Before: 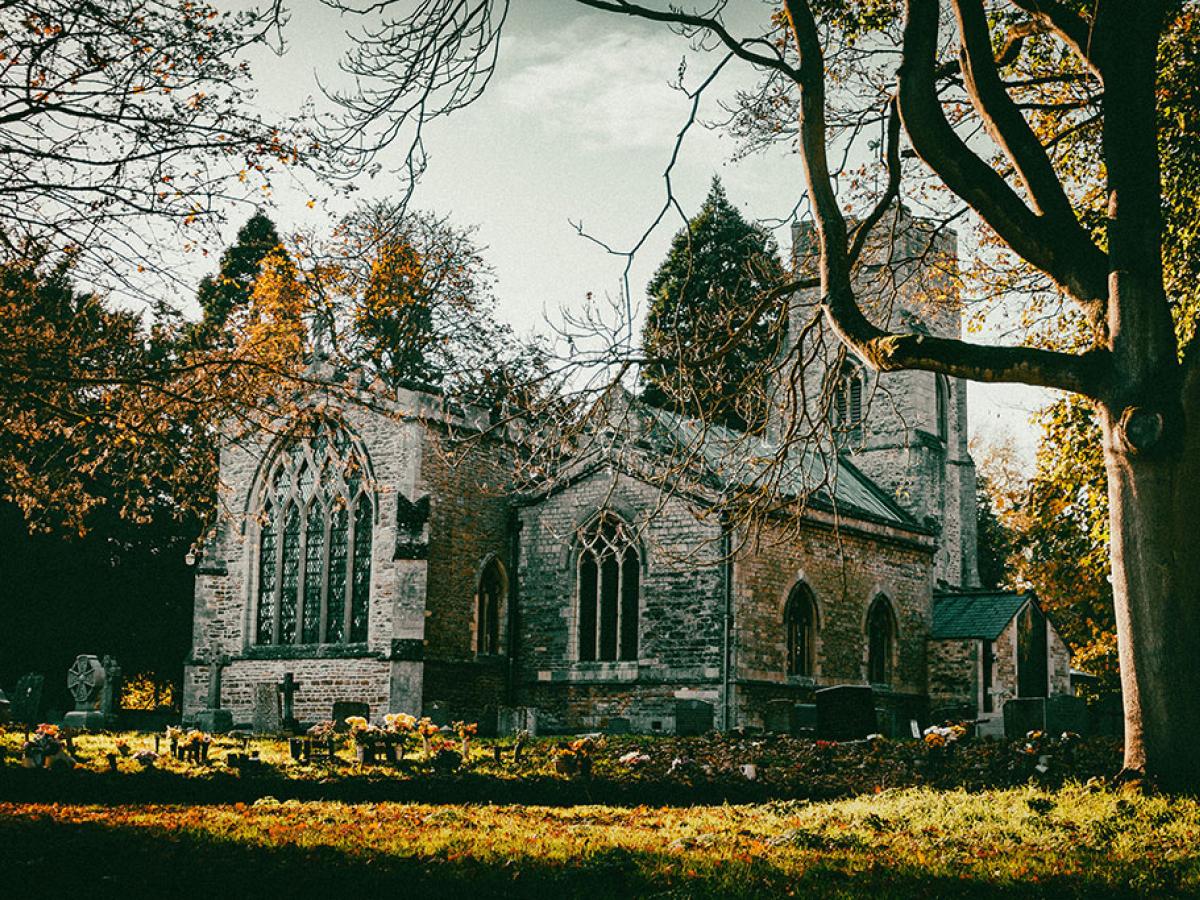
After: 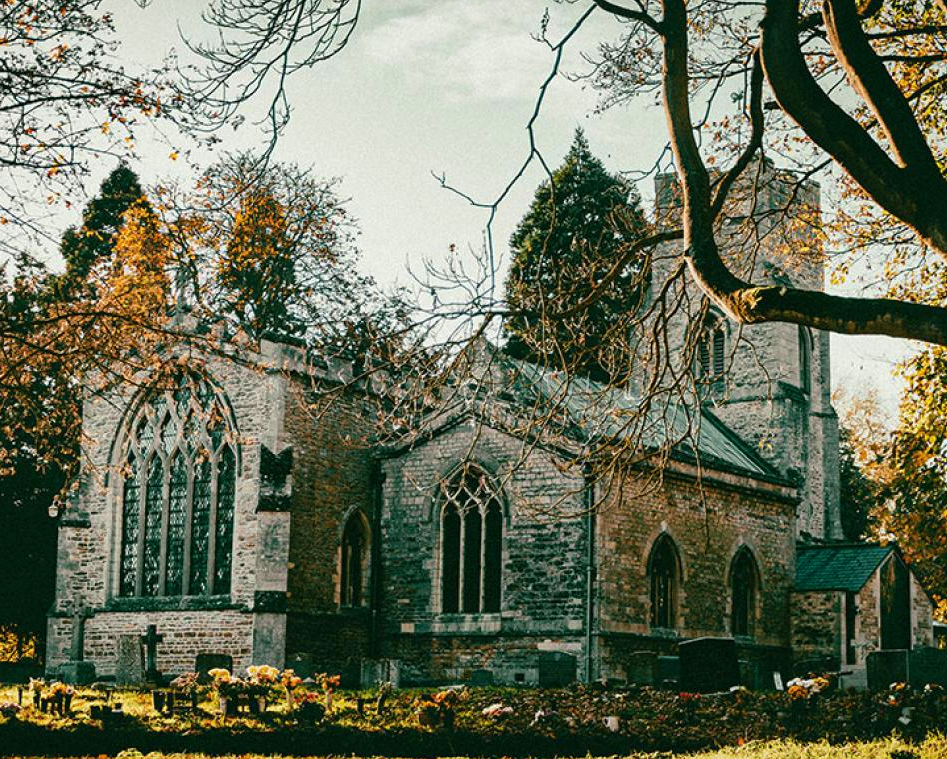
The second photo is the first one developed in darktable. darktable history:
crop: left 11.497%, top 5.344%, right 9.562%, bottom 10.228%
velvia: on, module defaults
